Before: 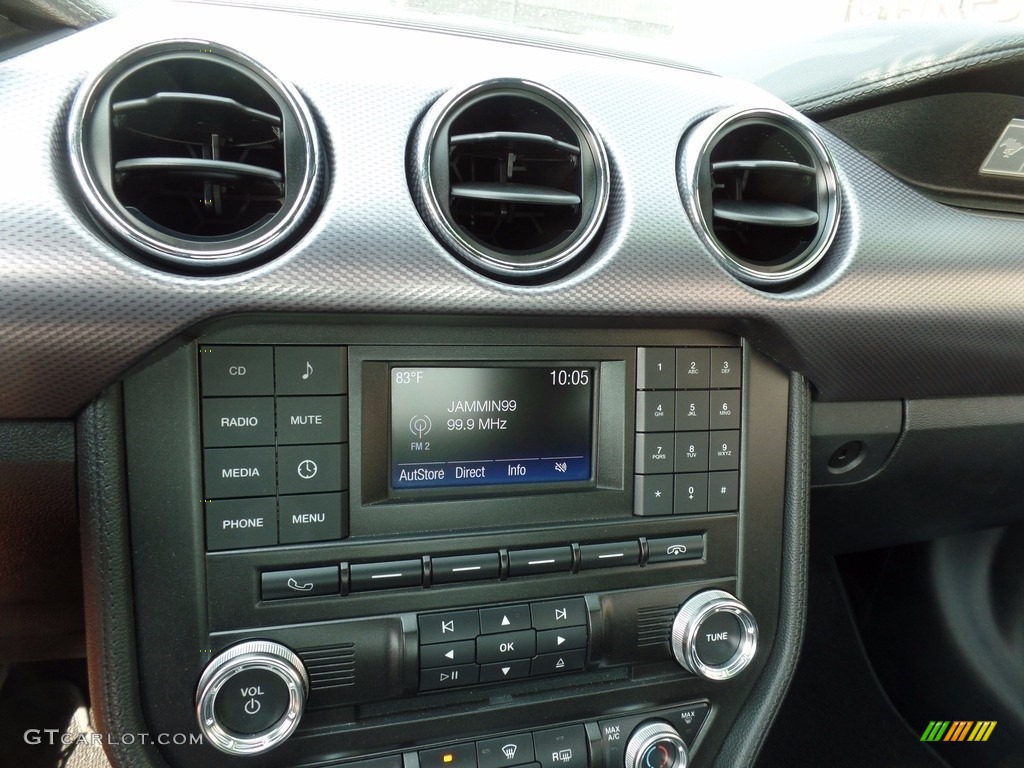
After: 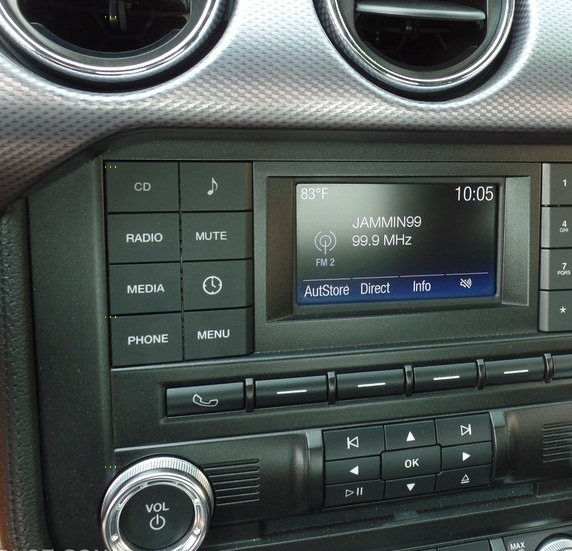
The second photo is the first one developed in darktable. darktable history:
crop: left 9.298%, top 24.002%, right 34.751%, bottom 4.15%
